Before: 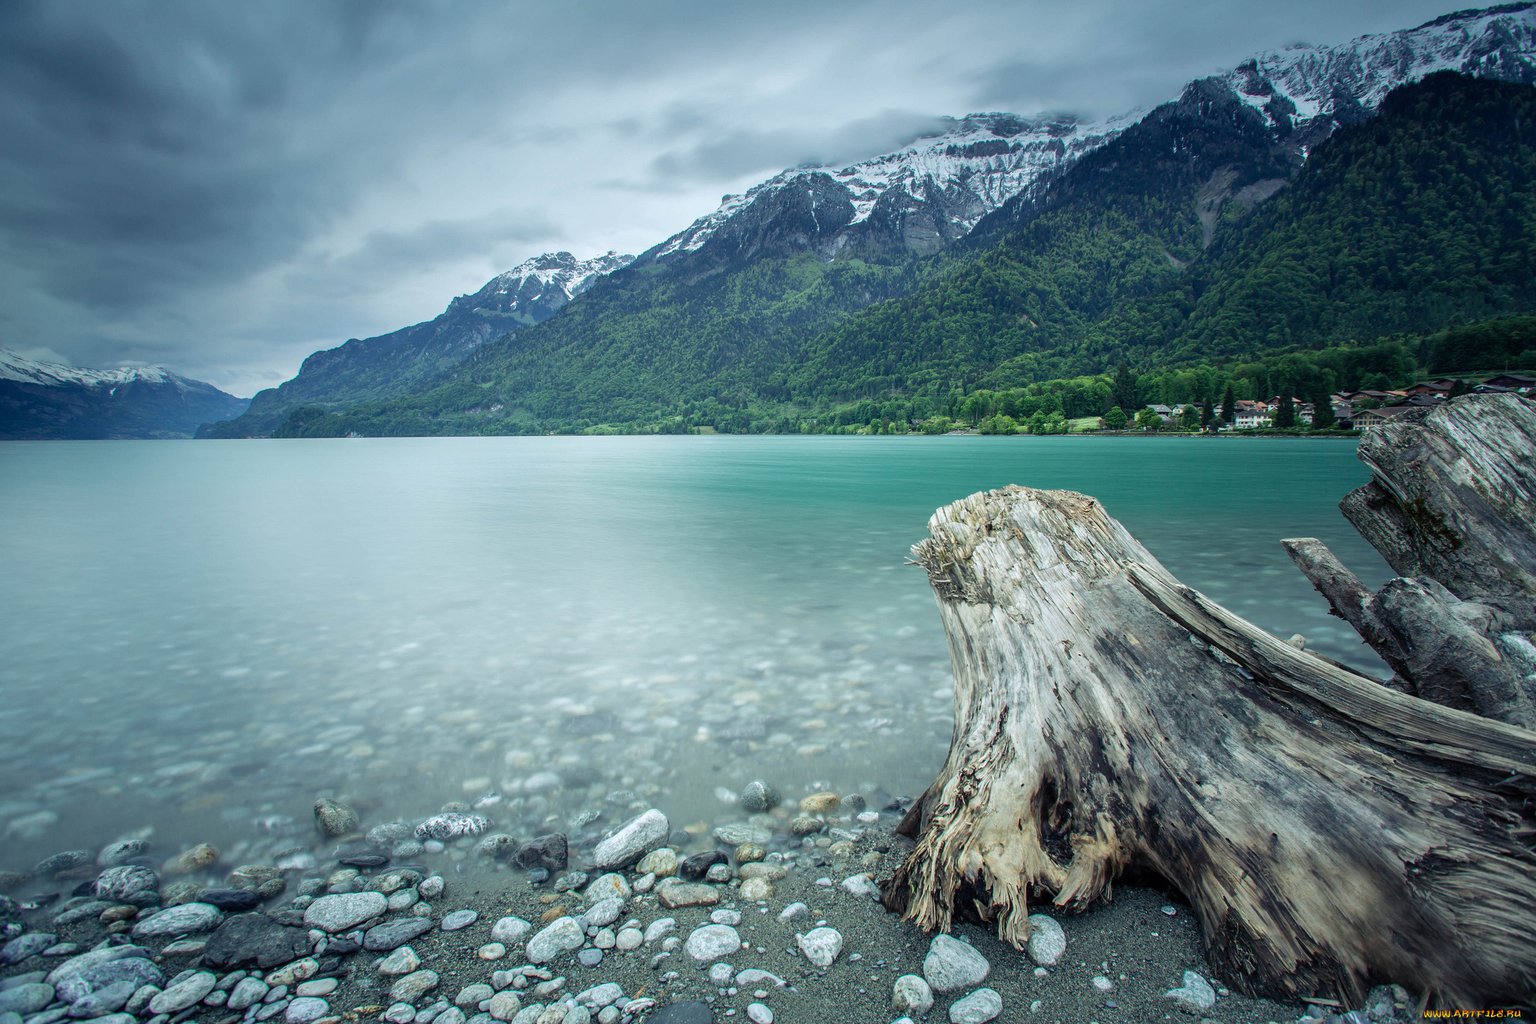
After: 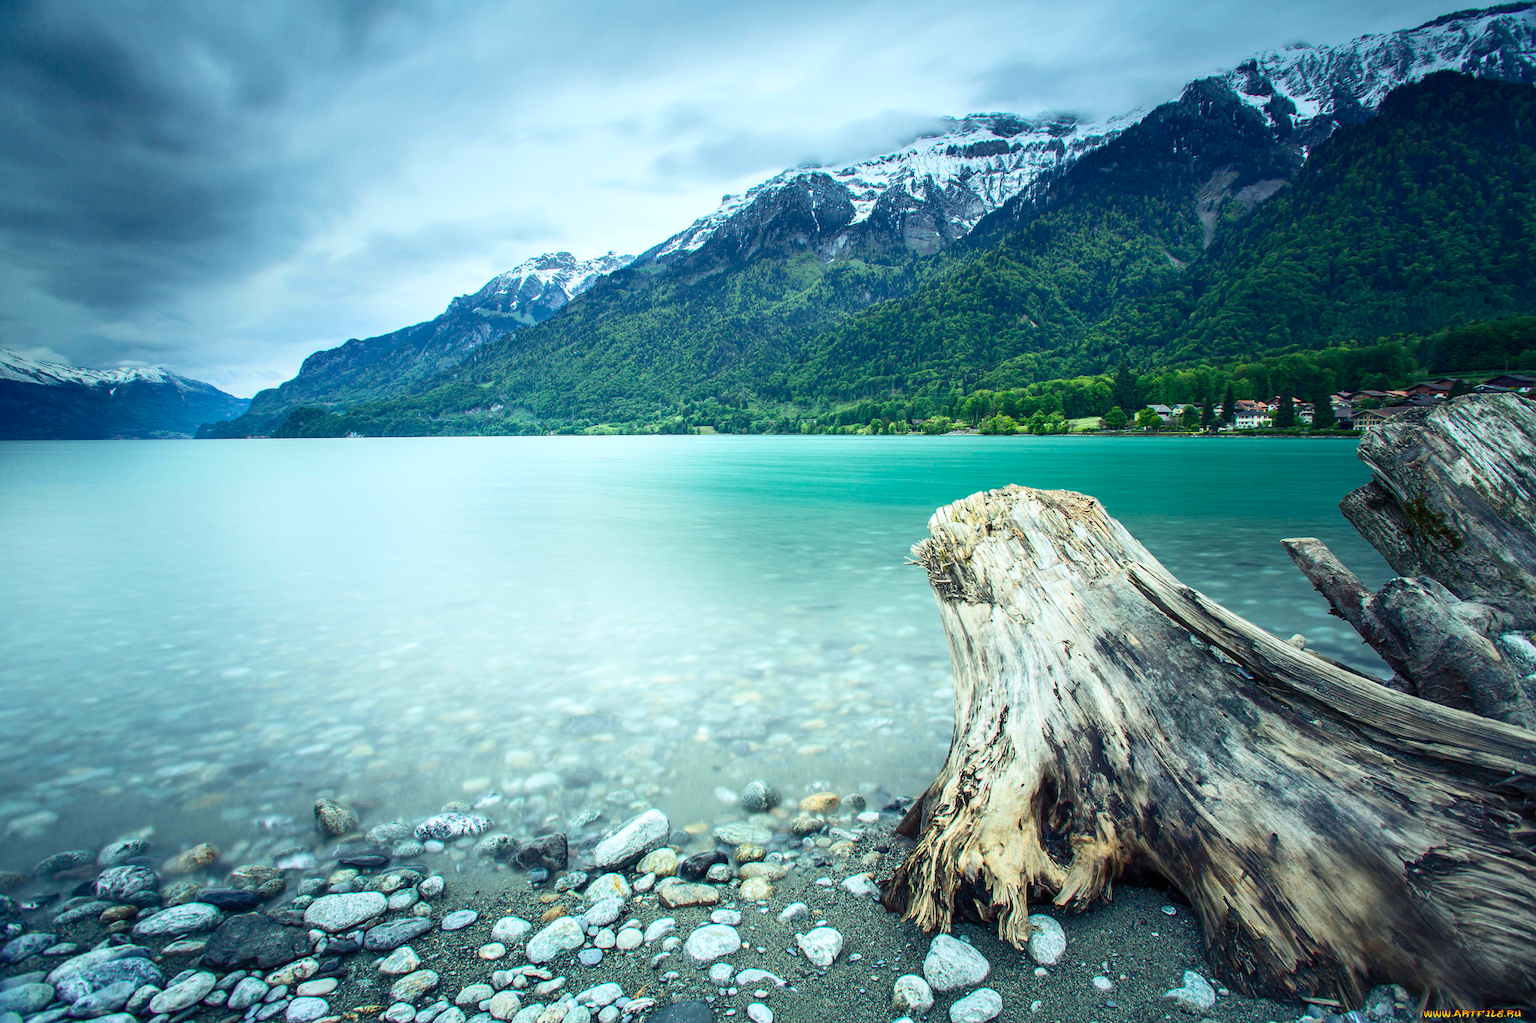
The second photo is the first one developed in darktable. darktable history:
exposure: exposure 0.451 EV, compensate highlight preservation false
color balance rgb: highlights gain › chroma 1.097%, highlights gain › hue 70.73°, perceptual saturation grading › global saturation 0.089%, perceptual saturation grading › mid-tones 11.529%, global vibrance 50.588%
tone equalizer: -8 EV 0.24 EV, -7 EV 0.447 EV, -6 EV 0.412 EV, -5 EV 0.249 EV, -3 EV -0.247 EV, -2 EV -0.416 EV, -1 EV -0.423 EV, +0 EV -0.223 EV, smoothing 1
contrast brightness saturation: contrast 0.239, brightness 0.09
